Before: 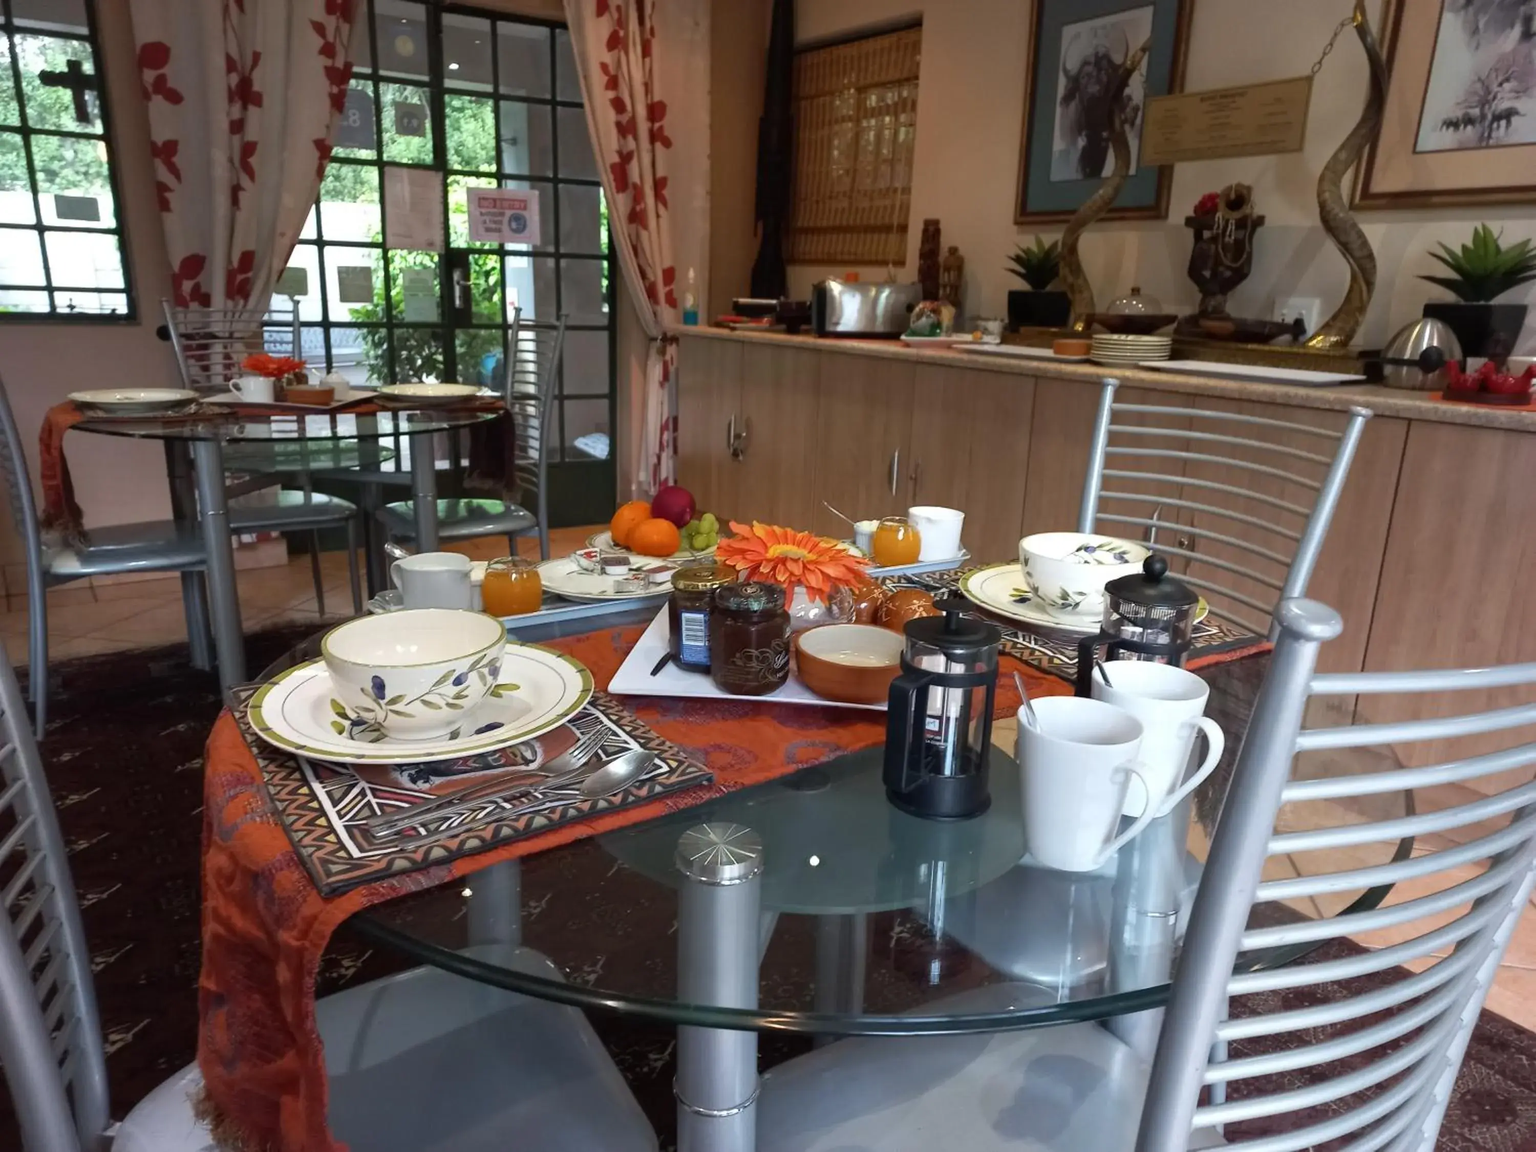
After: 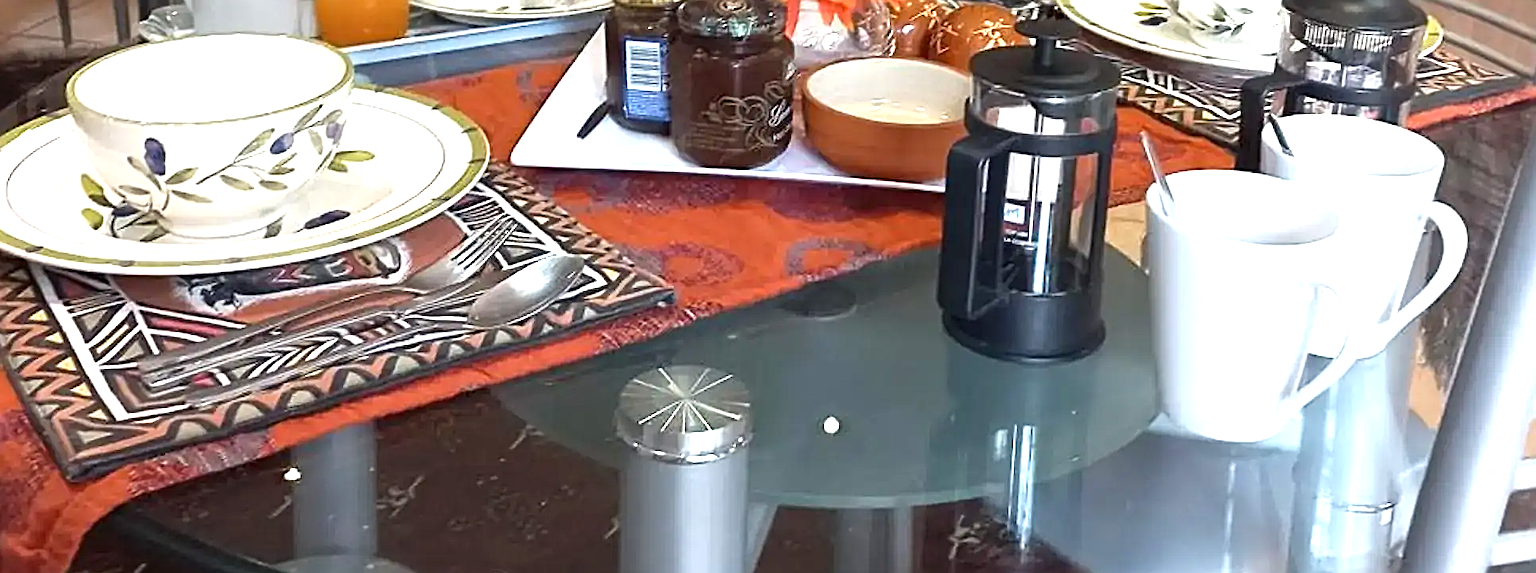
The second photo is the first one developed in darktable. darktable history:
crop: left 18.153%, top 50.955%, right 17.373%, bottom 16.931%
sharpen: radius 3, amount 0.758
exposure: exposure 1 EV, compensate highlight preservation false
